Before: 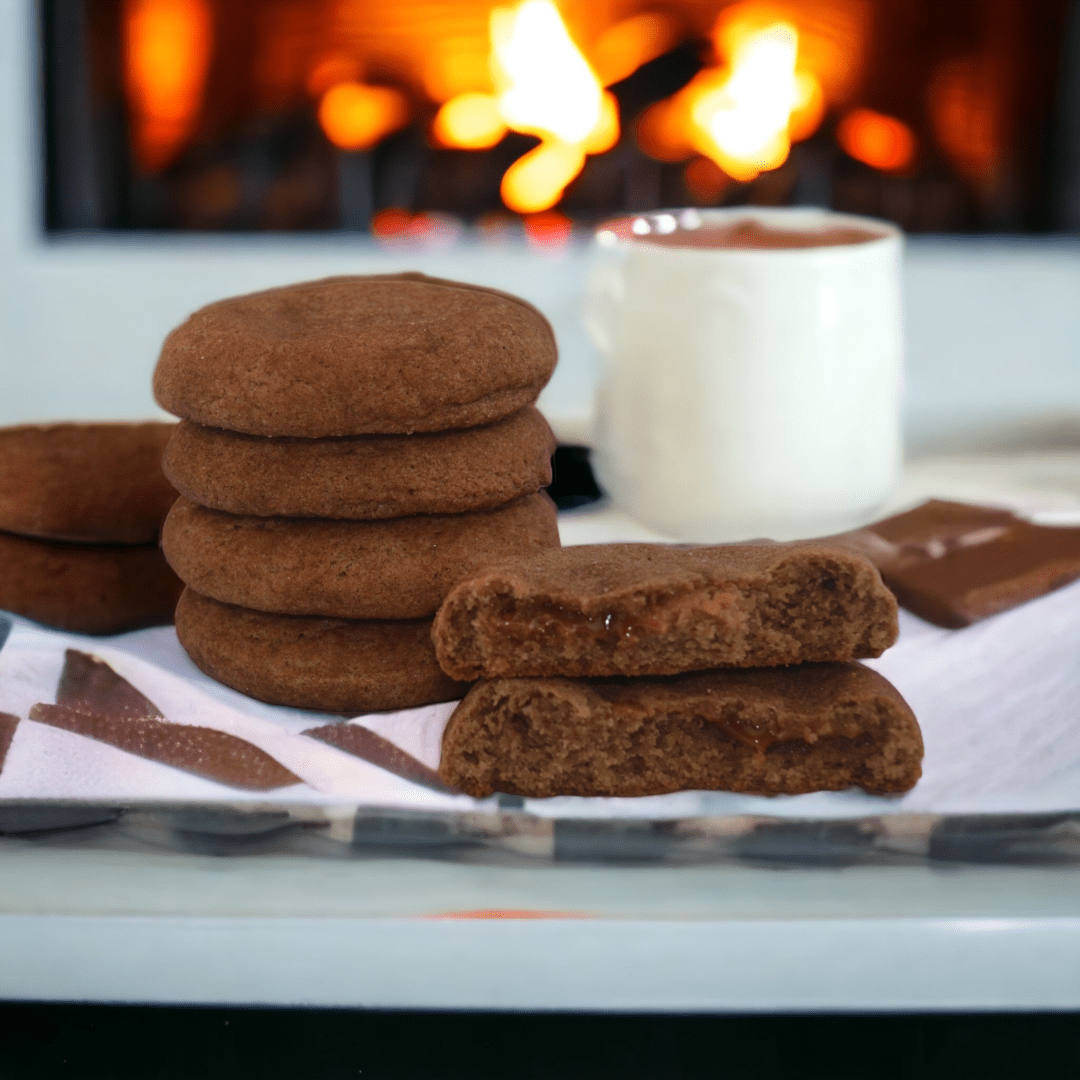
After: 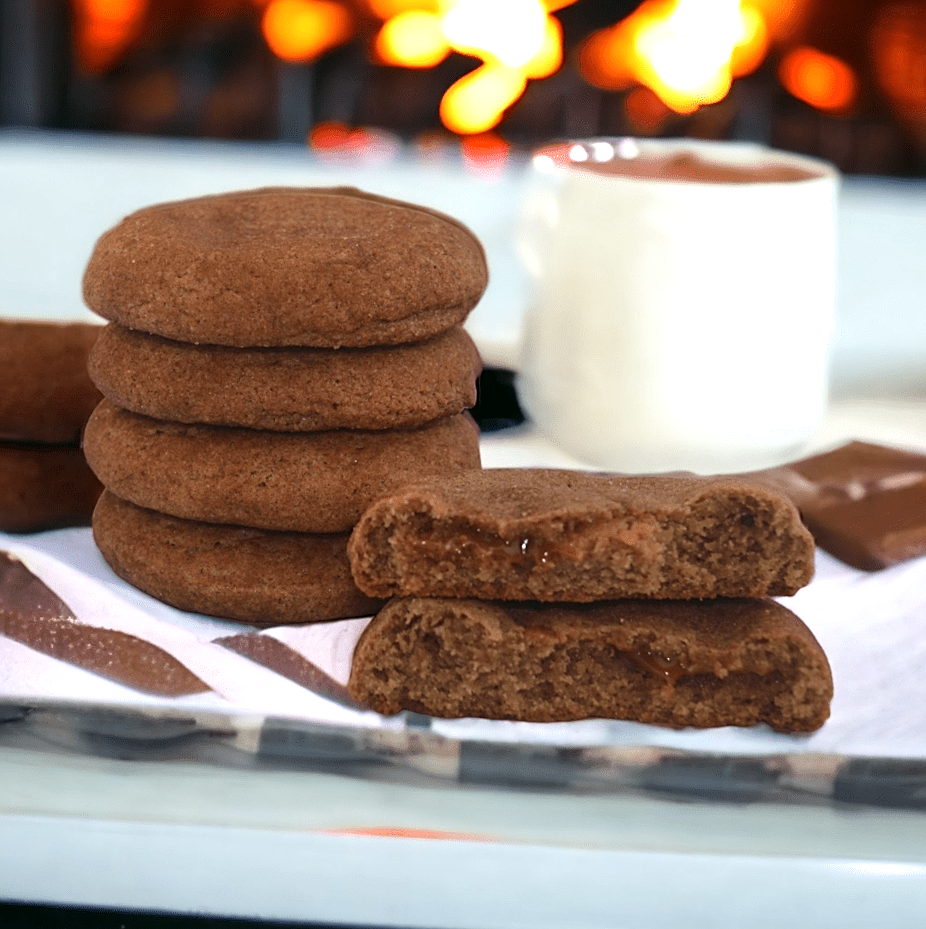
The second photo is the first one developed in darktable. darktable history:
sharpen: on, module defaults
crop and rotate: angle -3°, left 5.15%, top 5.183%, right 4.718%, bottom 4.387%
exposure: exposure 0.469 EV, compensate highlight preservation false
